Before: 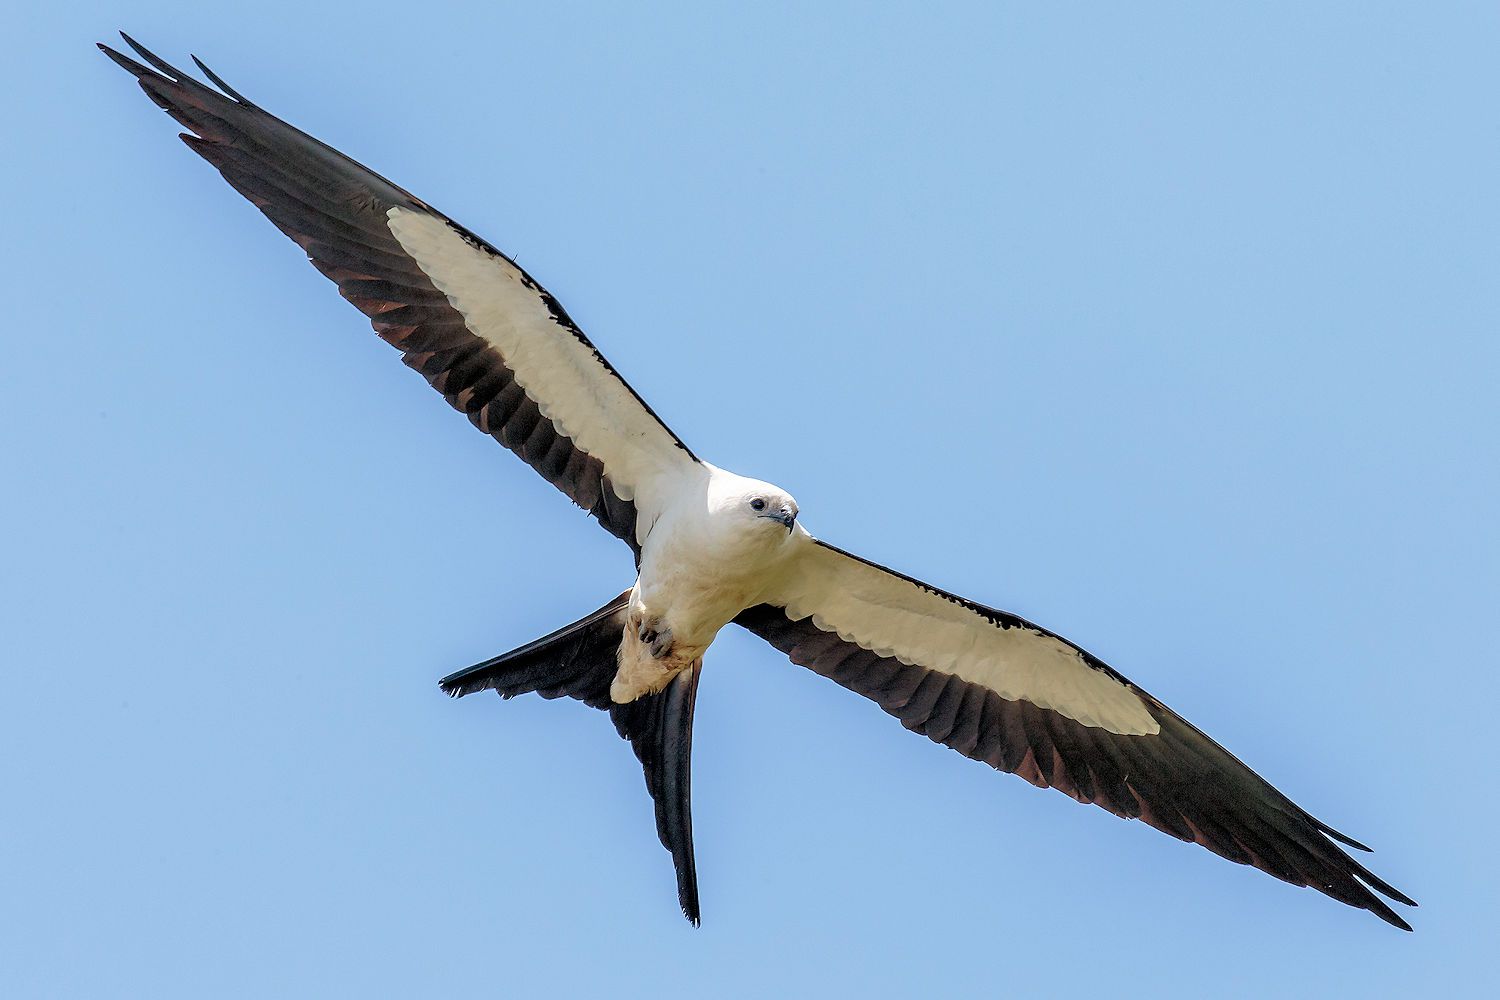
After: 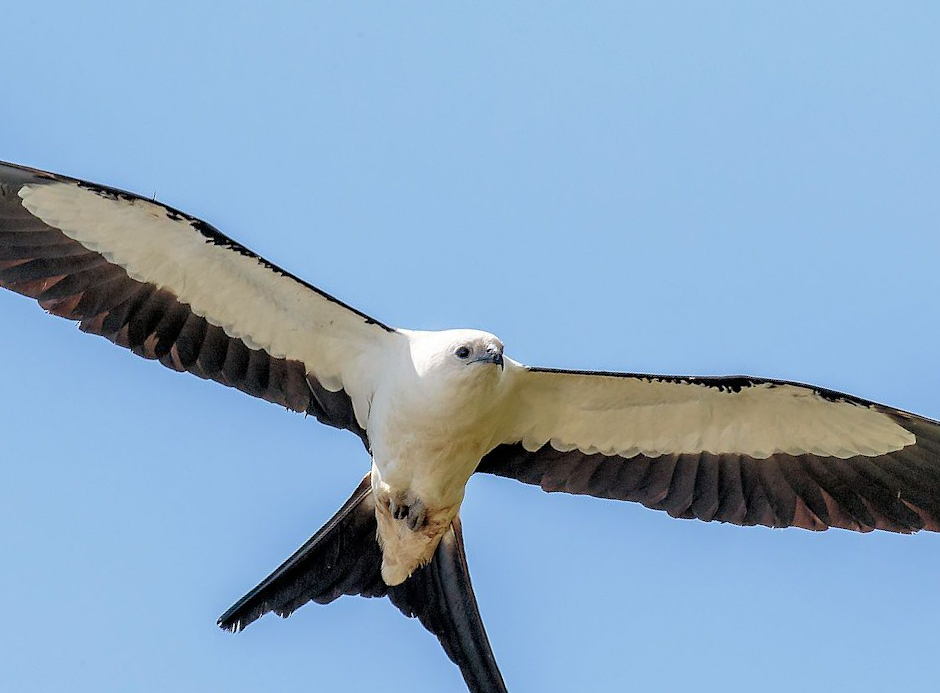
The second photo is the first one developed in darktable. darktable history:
crop and rotate: angle 18.55°, left 6.948%, right 3.671%, bottom 1.181%
